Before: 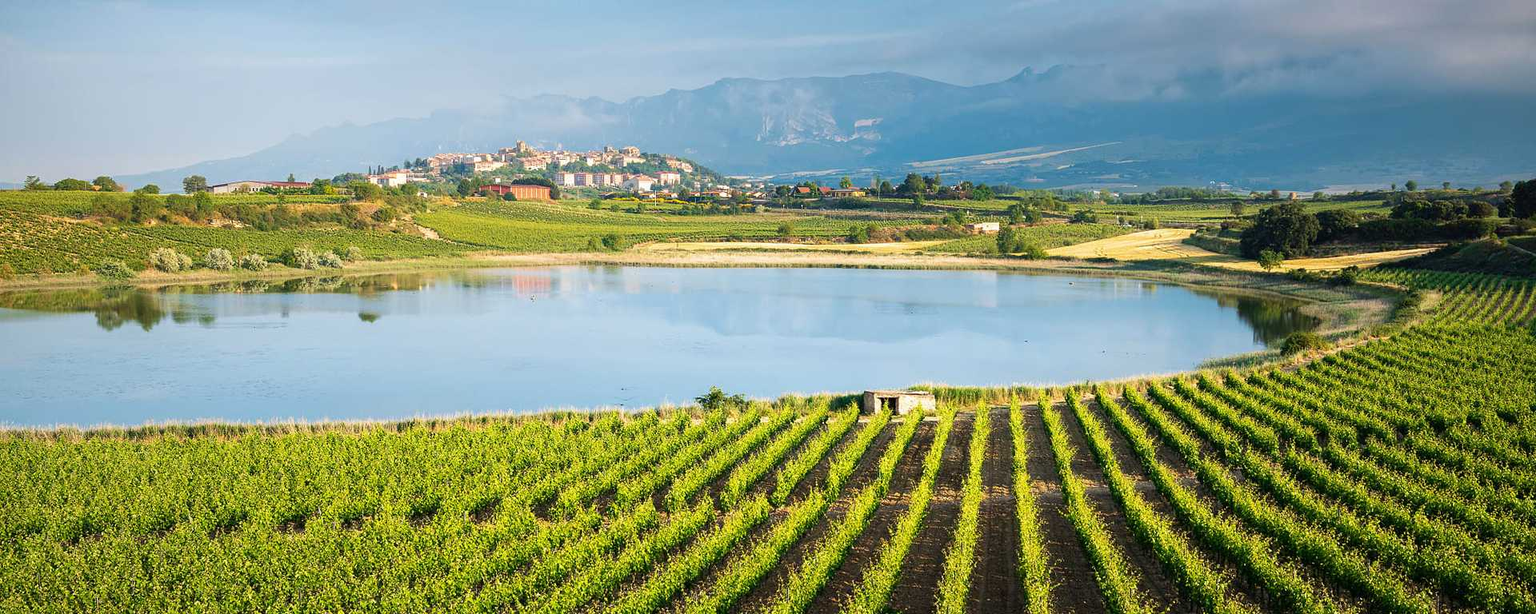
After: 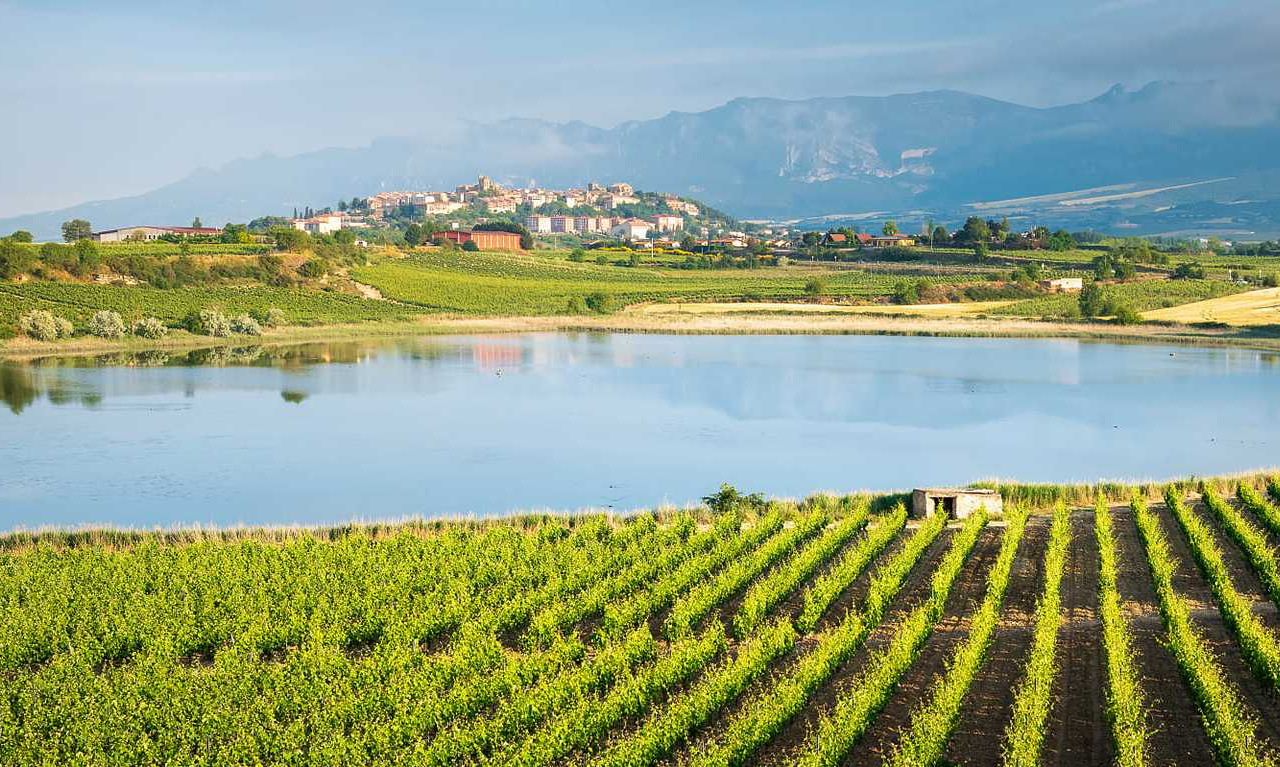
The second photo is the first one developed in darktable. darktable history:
crop and rotate: left 8.738%, right 24.575%
